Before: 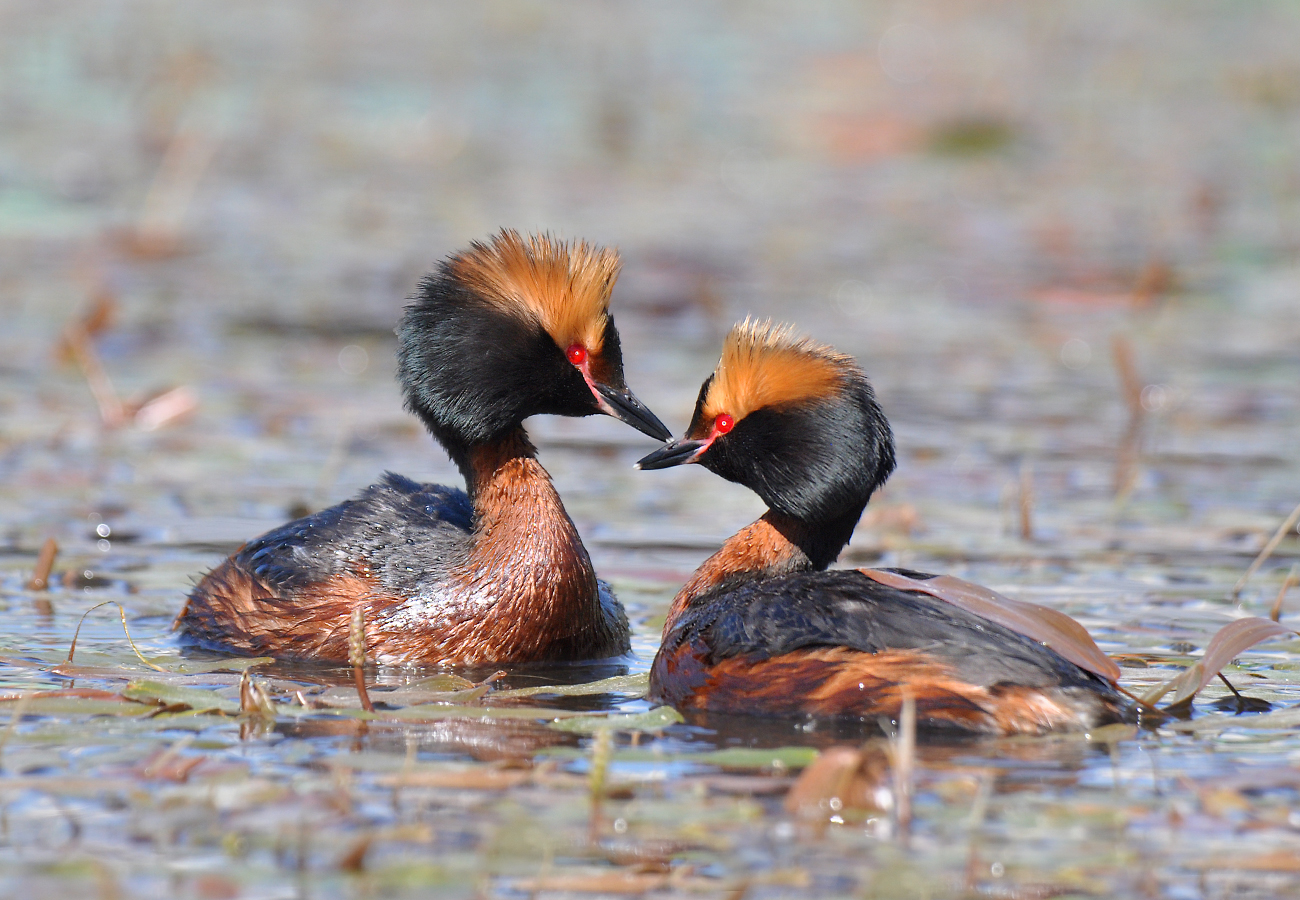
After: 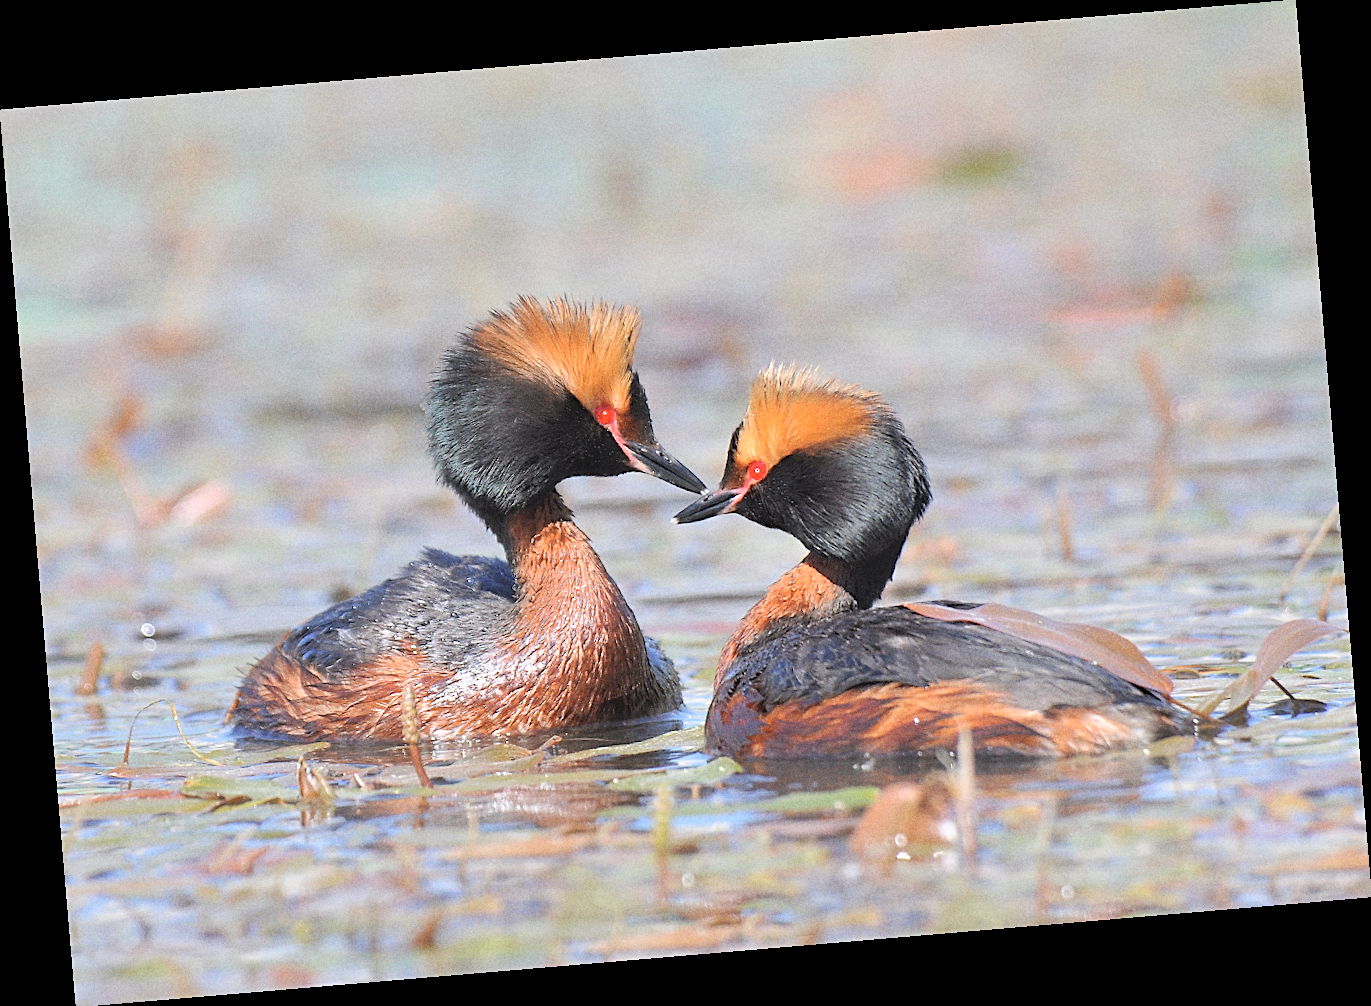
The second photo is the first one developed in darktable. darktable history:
sharpen: on, module defaults
grain: coarseness 22.88 ISO
contrast brightness saturation: brightness 0.28
rotate and perspective: rotation -4.86°, automatic cropping off
